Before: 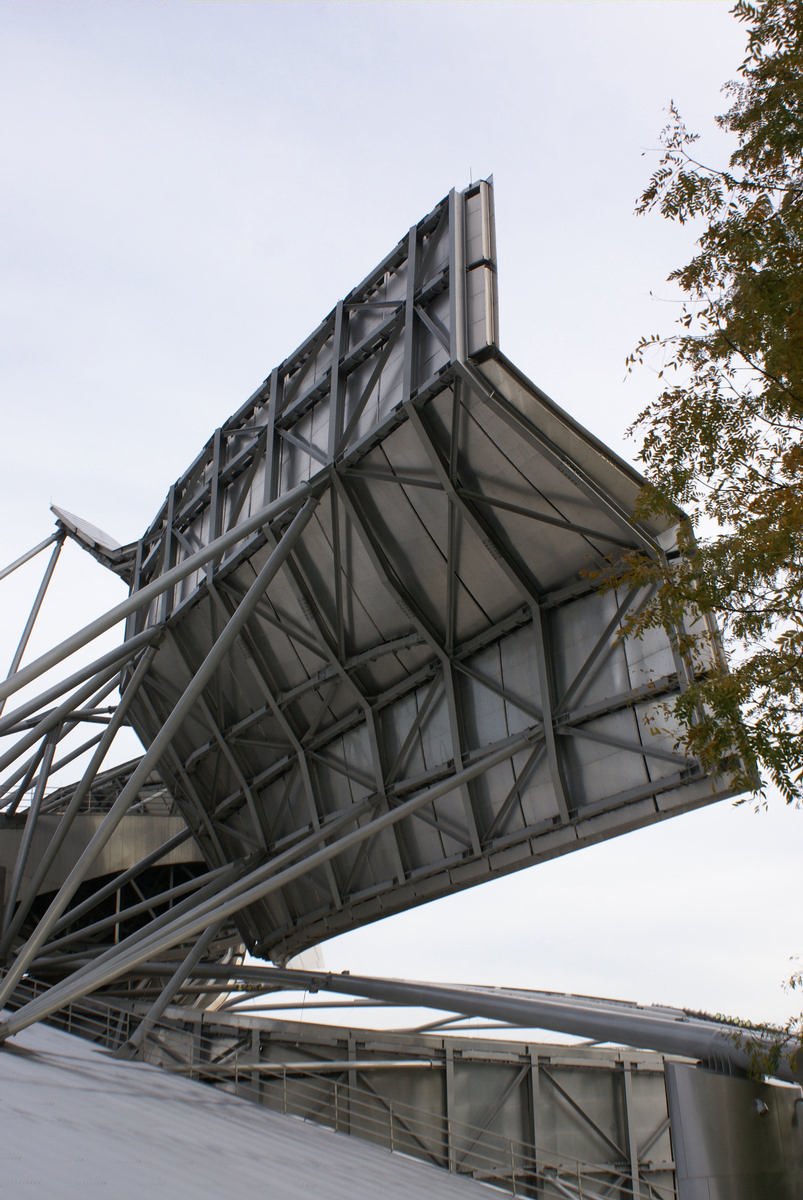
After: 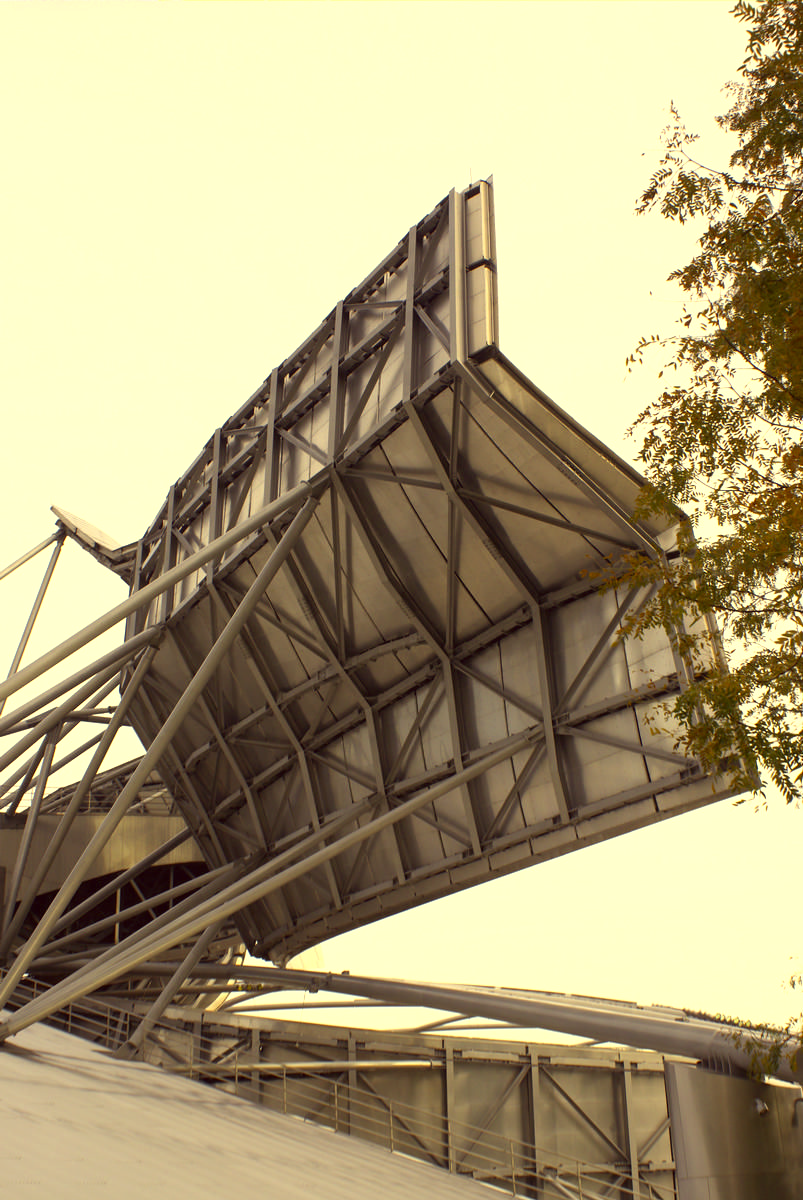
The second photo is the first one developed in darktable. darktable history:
color correction: highlights a* -0.482, highlights b* 40, shadows a* 9.8, shadows b* -0.161
exposure: black level correction 0, exposure 0.6 EV, compensate exposure bias true, compensate highlight preservation false
